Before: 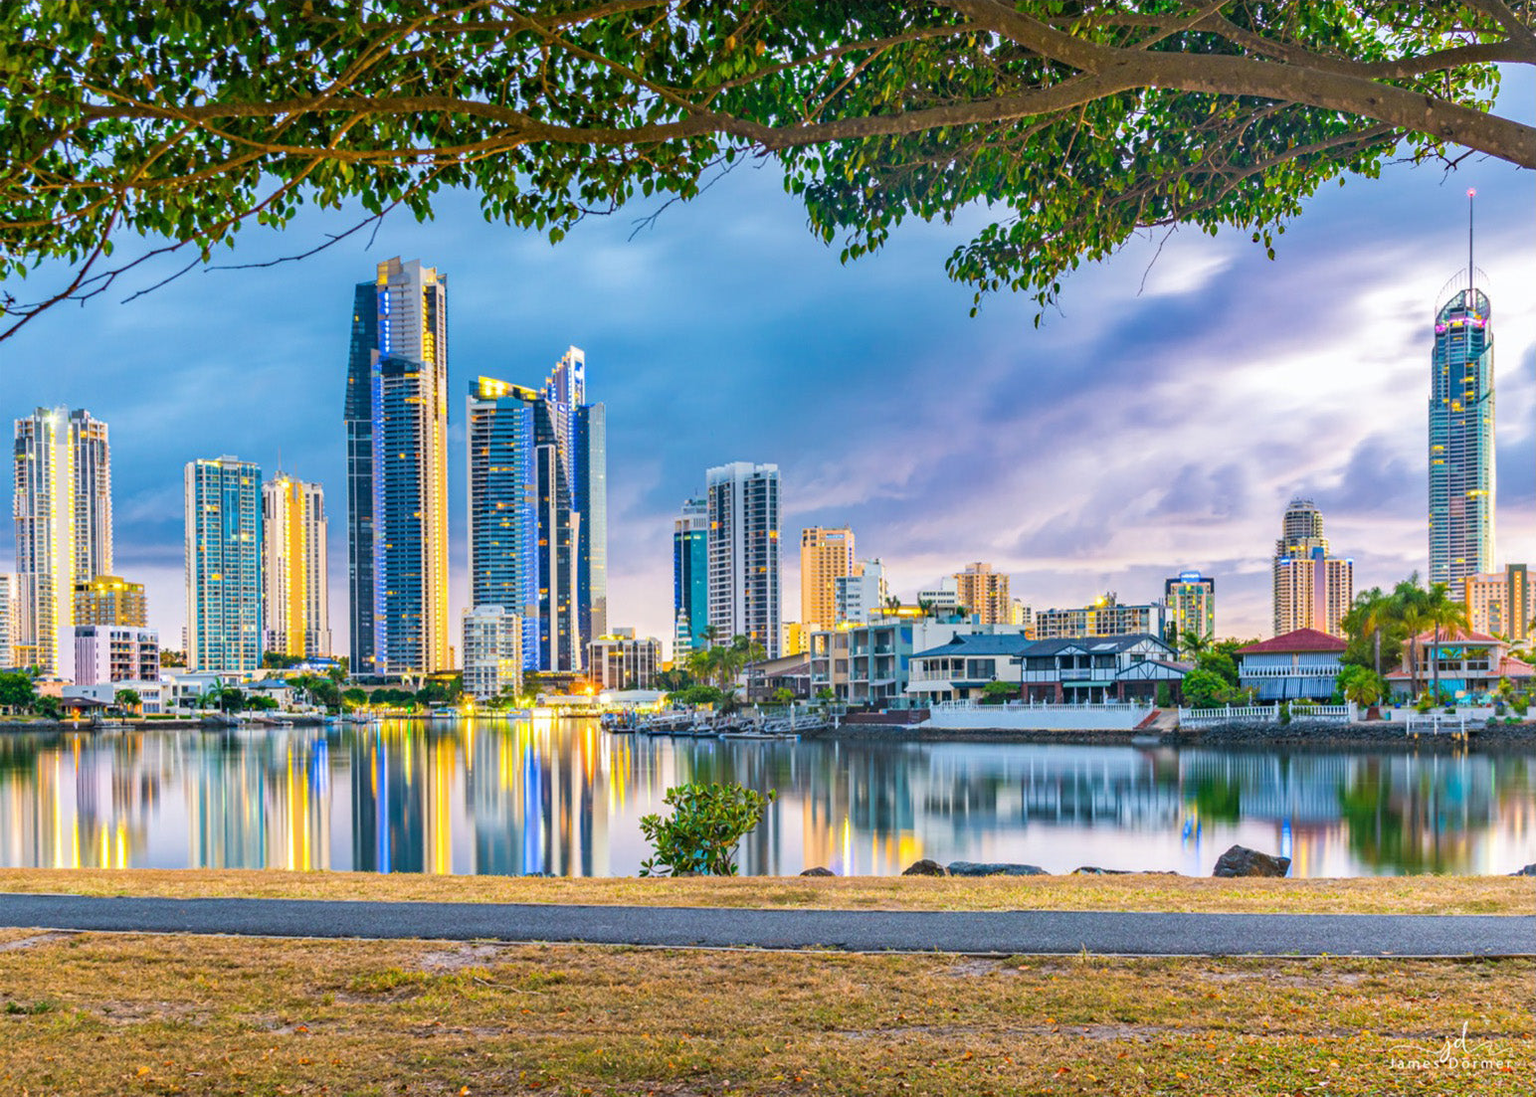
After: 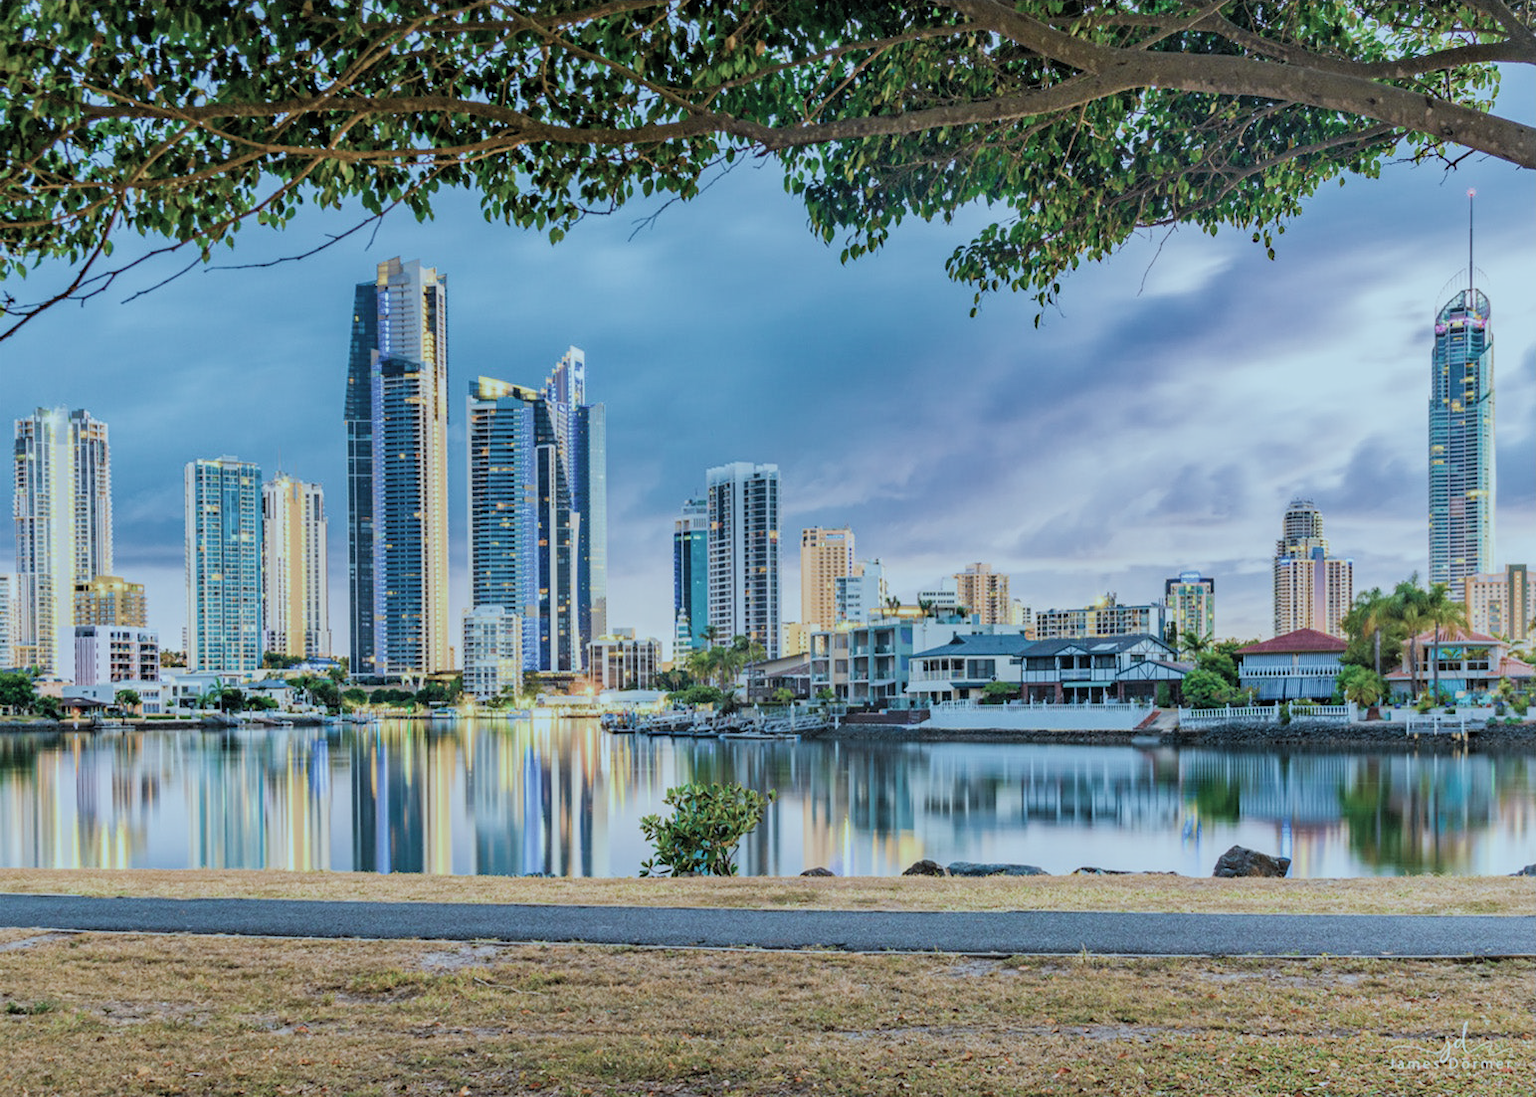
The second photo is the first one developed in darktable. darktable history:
filmic rgb: black relative exposure -7.65 EV, white relative exposure 4.56 EV, hardness 3.61, color science v4 (2020)
color correction: highlights a* -12.52, highlights b* -17.55, saturation 0.706
